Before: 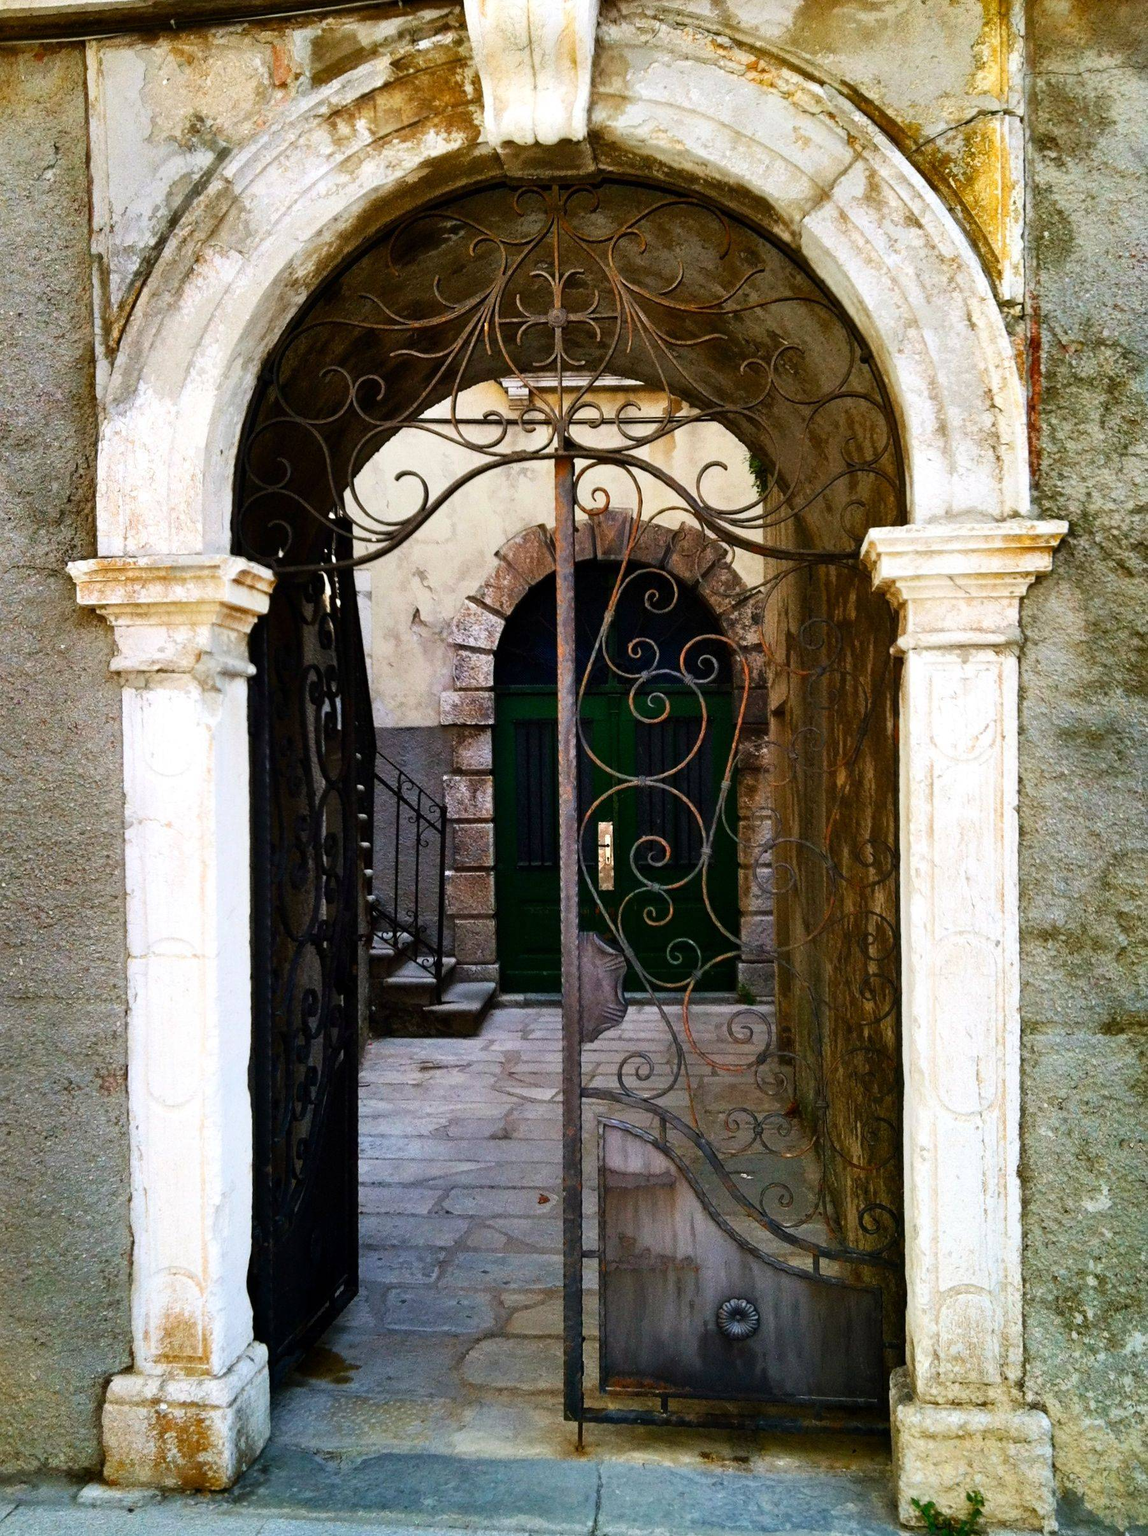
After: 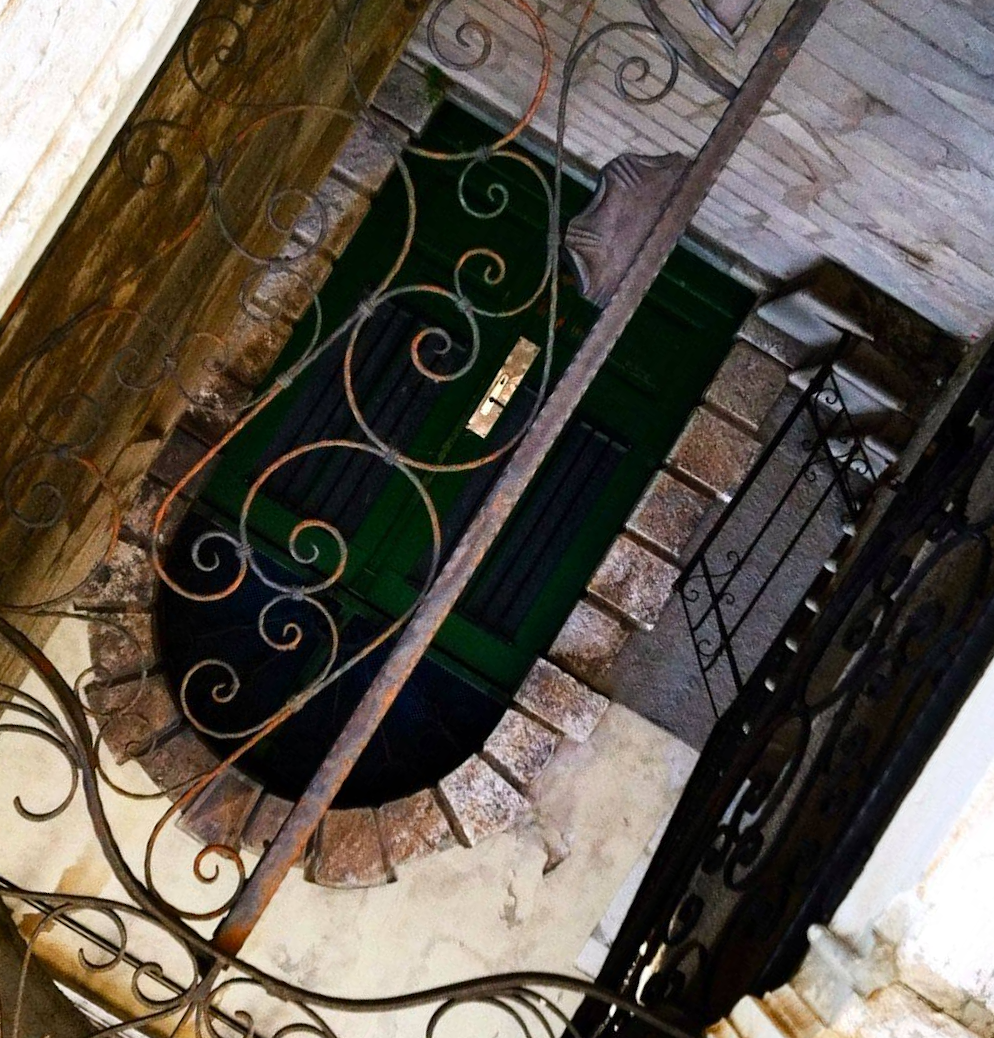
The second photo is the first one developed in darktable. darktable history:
crop and rotate: angle 147.48°, left 9.195%, top 15.632%, right 4.526%, bottom 17.088%
